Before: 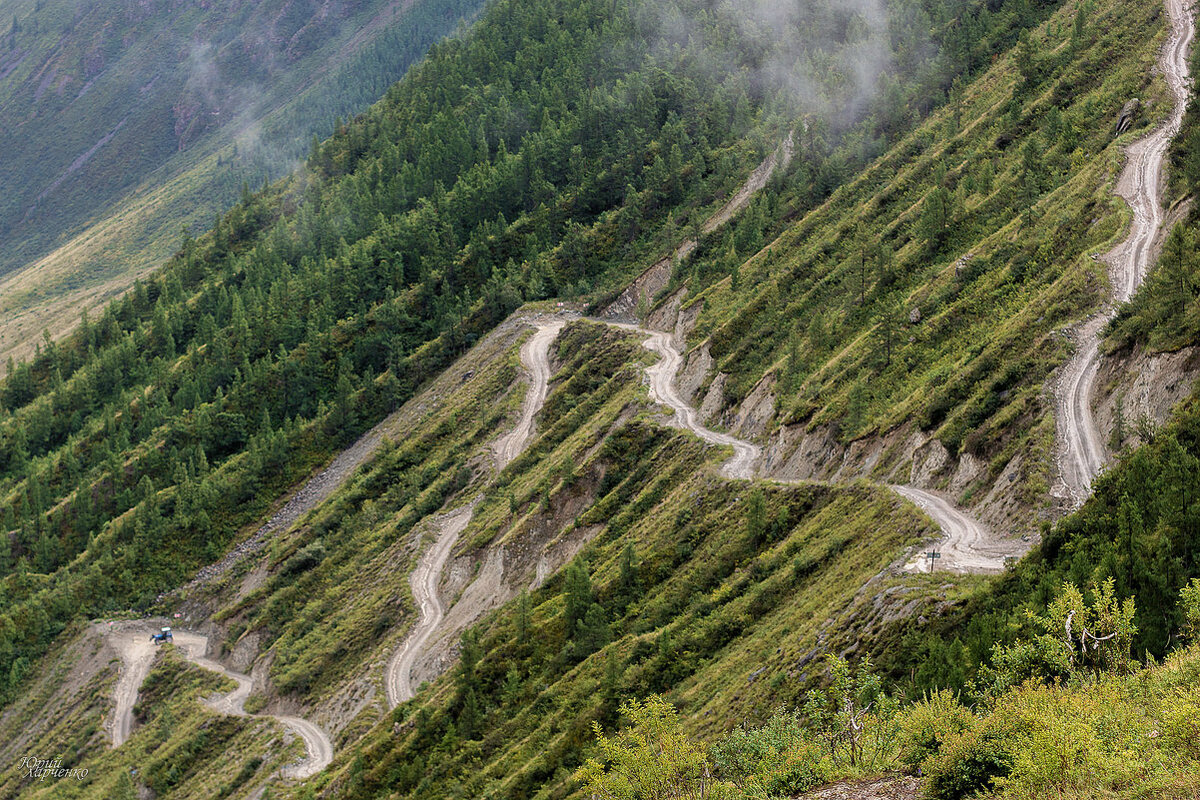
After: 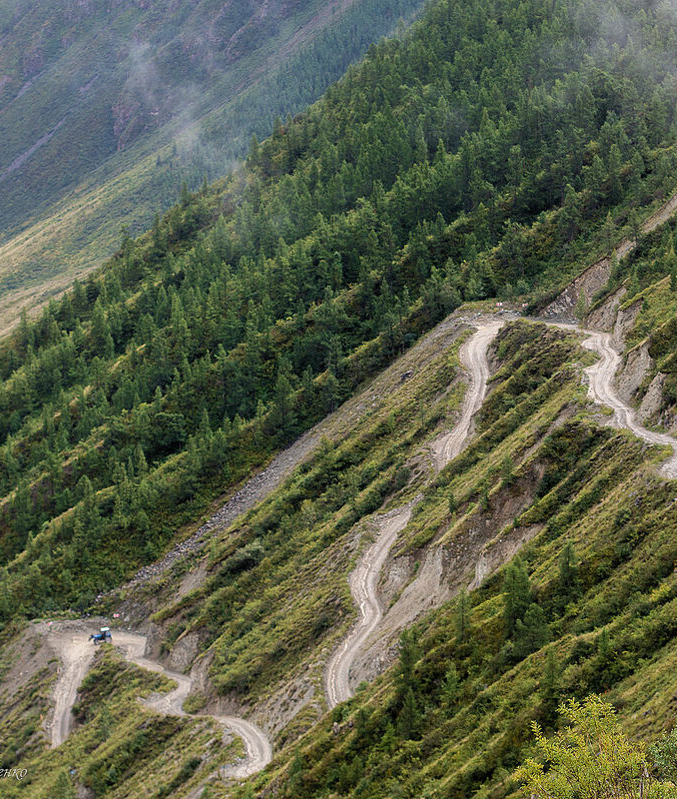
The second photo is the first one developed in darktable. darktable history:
crop: left 5.101%, right 38.464%
